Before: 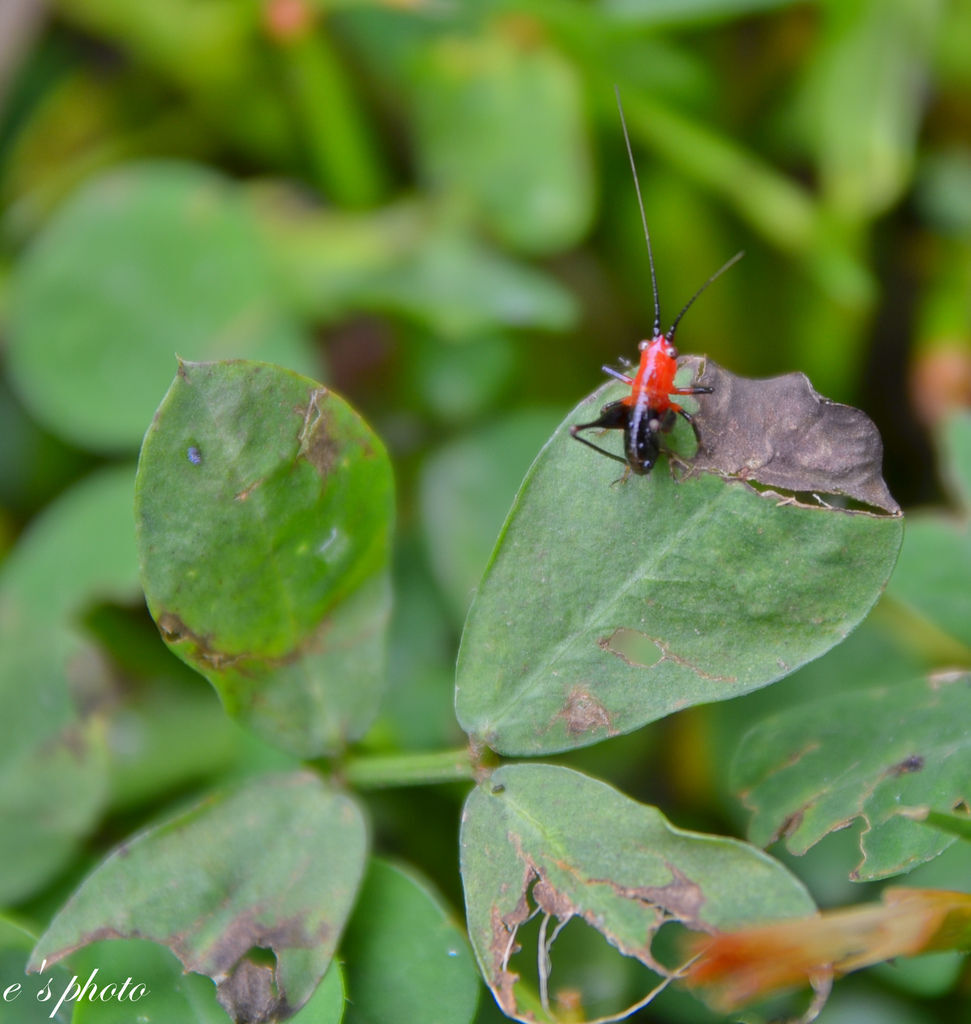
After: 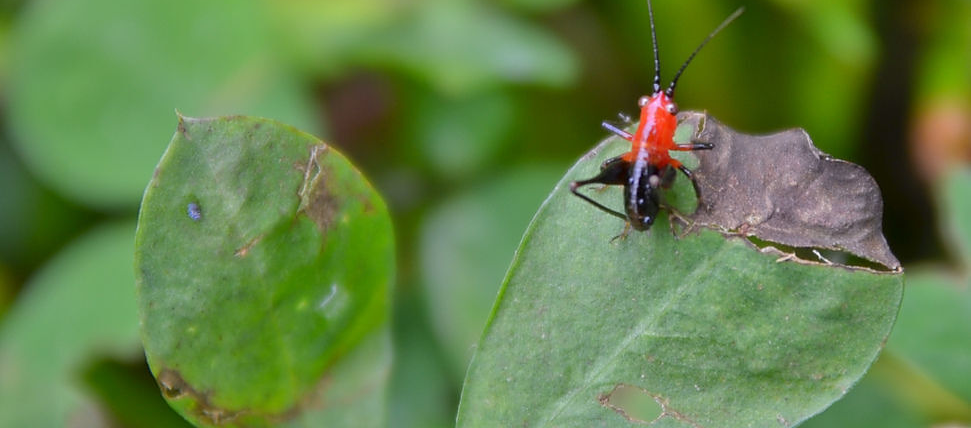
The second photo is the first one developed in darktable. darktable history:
sharpen: radius 1.864, amount 0.398, threshold 1.271
crop and rotate: top 23.84%, bottom 34.294%
